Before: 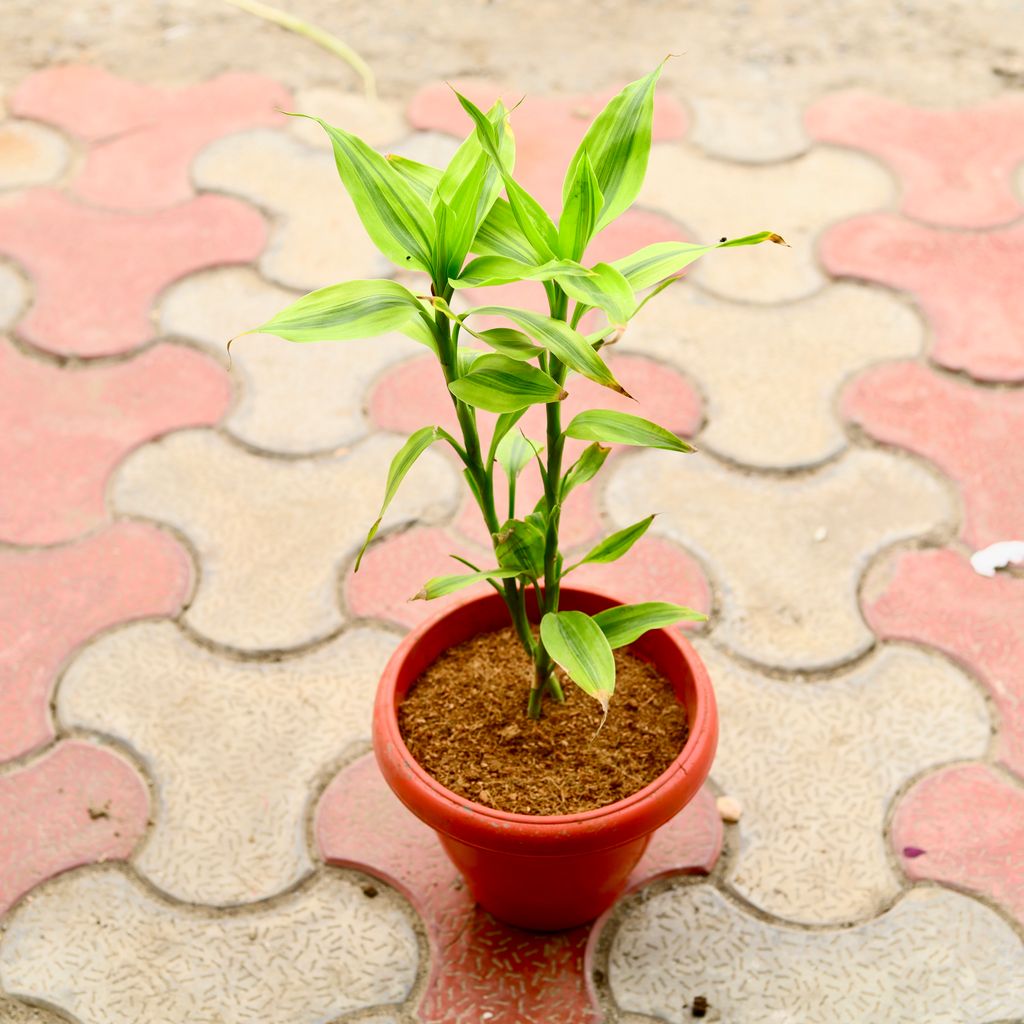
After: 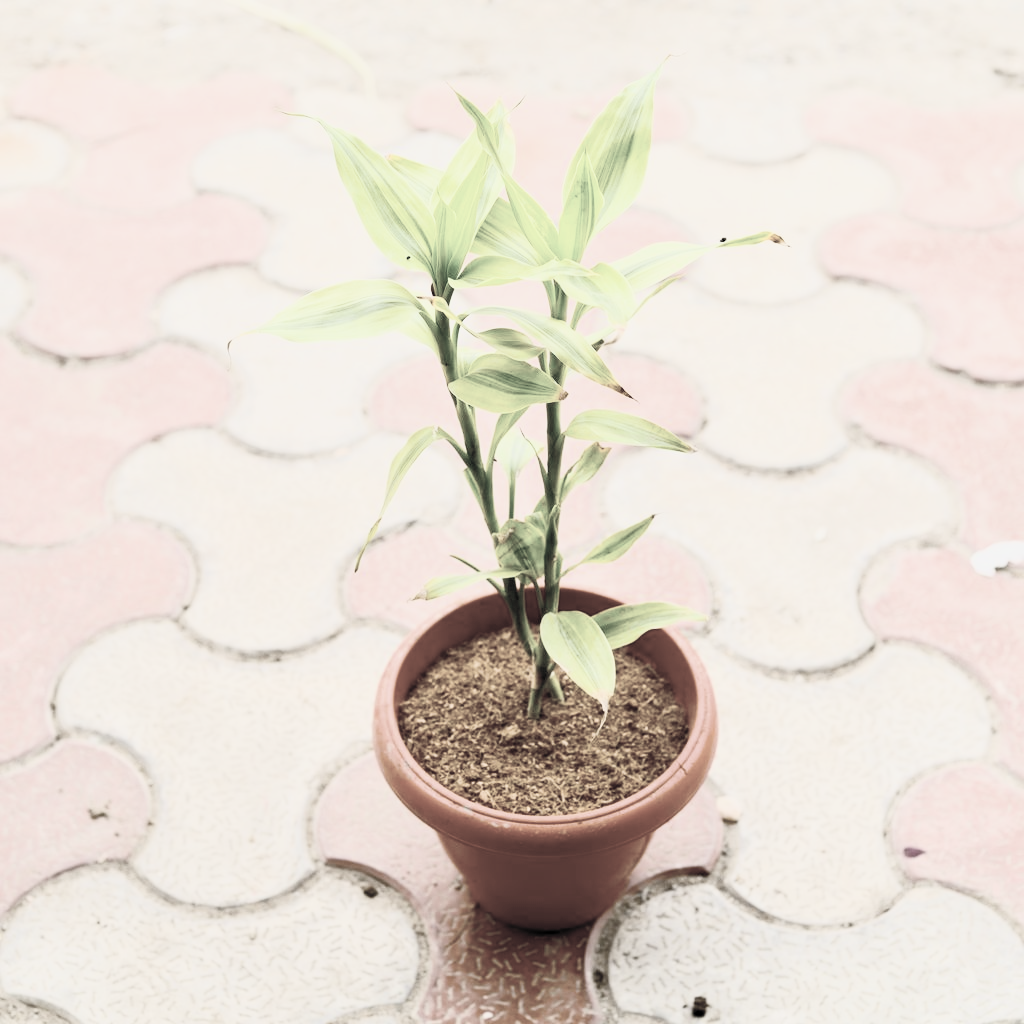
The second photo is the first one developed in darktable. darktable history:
color correction: saturation 0.3
filmic rgb: black relative exposure -8.79 EV, white relative exposure 4.98 EV, threshold 6 EV, target black luminance 0%, hardness 3.77, latitude 66.34%, contrast 0.822, highlights saturation mix 10%, shadows ↔ highlights balance 20%, add noise in highlights 0.1, color science v4 (2020), iterations of high-quality reconstruction 0, type of noise poissonian, enable highlight reconstruction true
contrast brightness saturation: contrast 0.43, brightness 0.56, saturation -0.19
